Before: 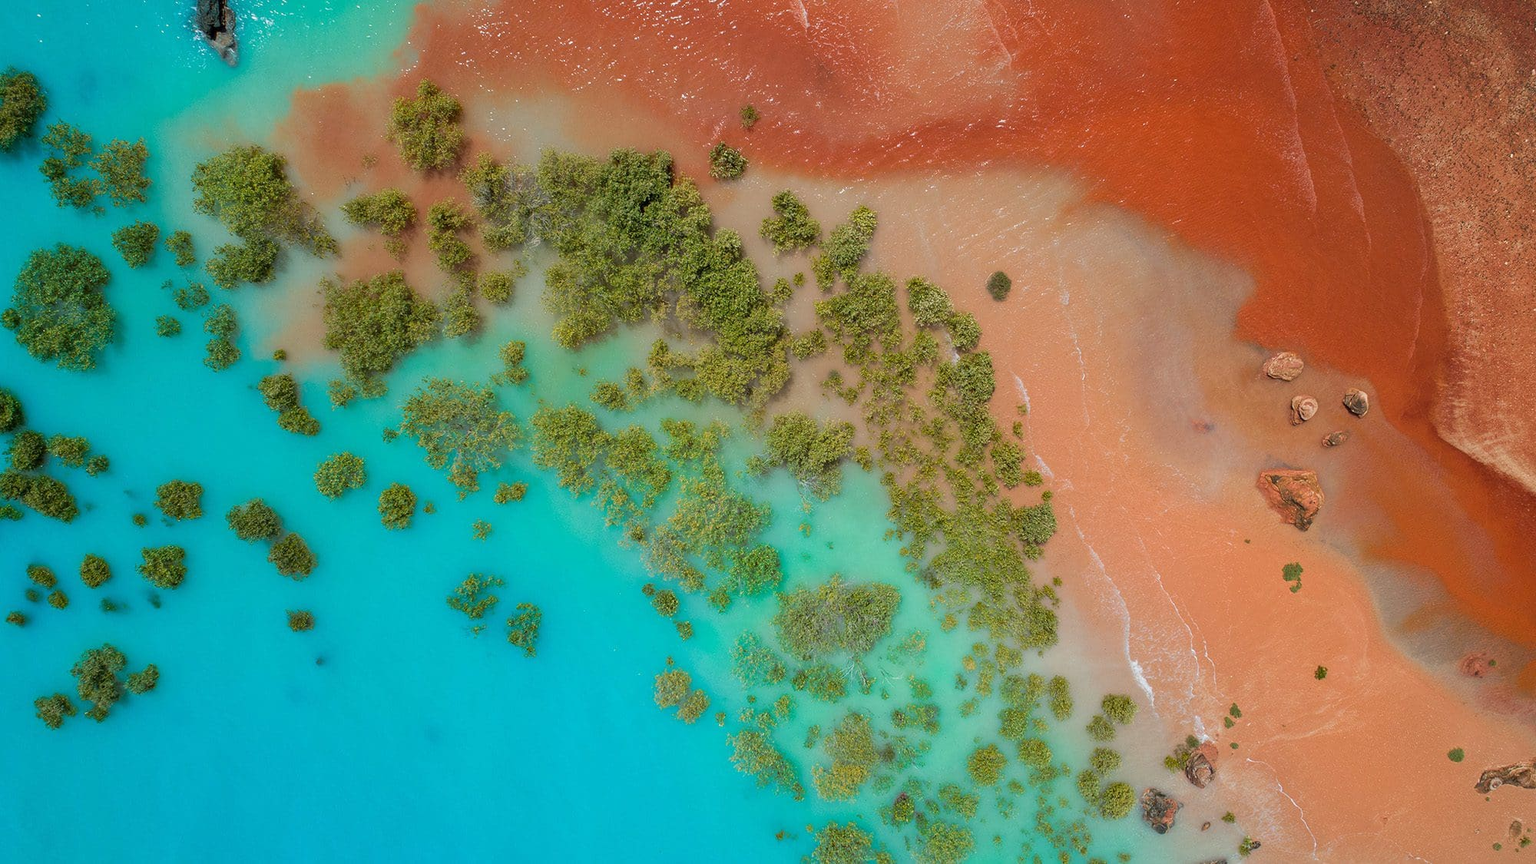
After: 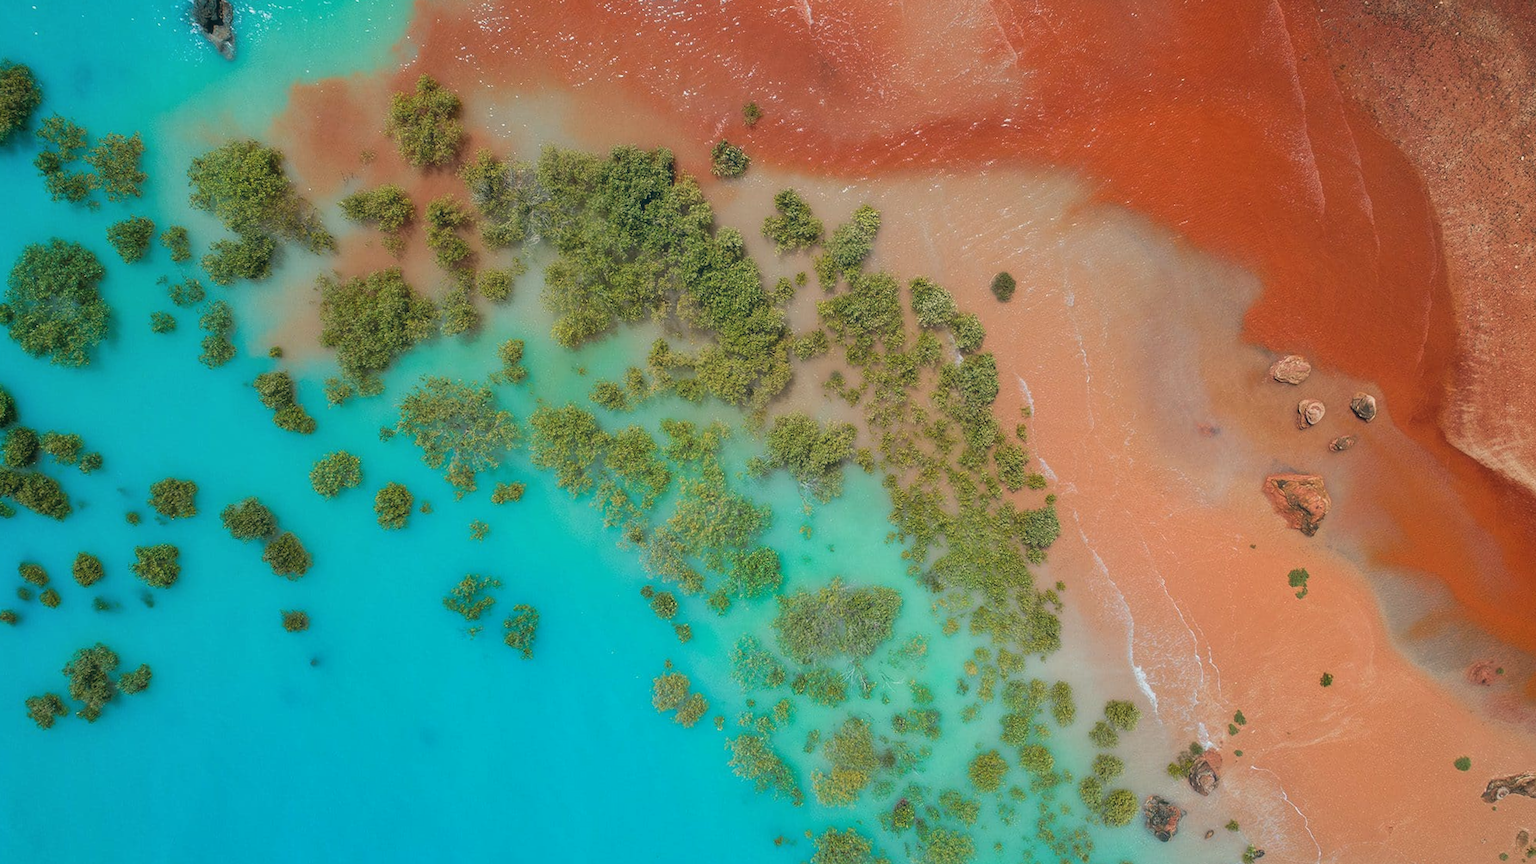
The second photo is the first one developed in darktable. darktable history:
shadows and highlights: shadows 29.67, highlights -30.34, low approximation 0.01, soften with gaussian
haze removal: strength -0.1, compatibility mode true, adaptive false
crop and rotate: angle -0.344°
